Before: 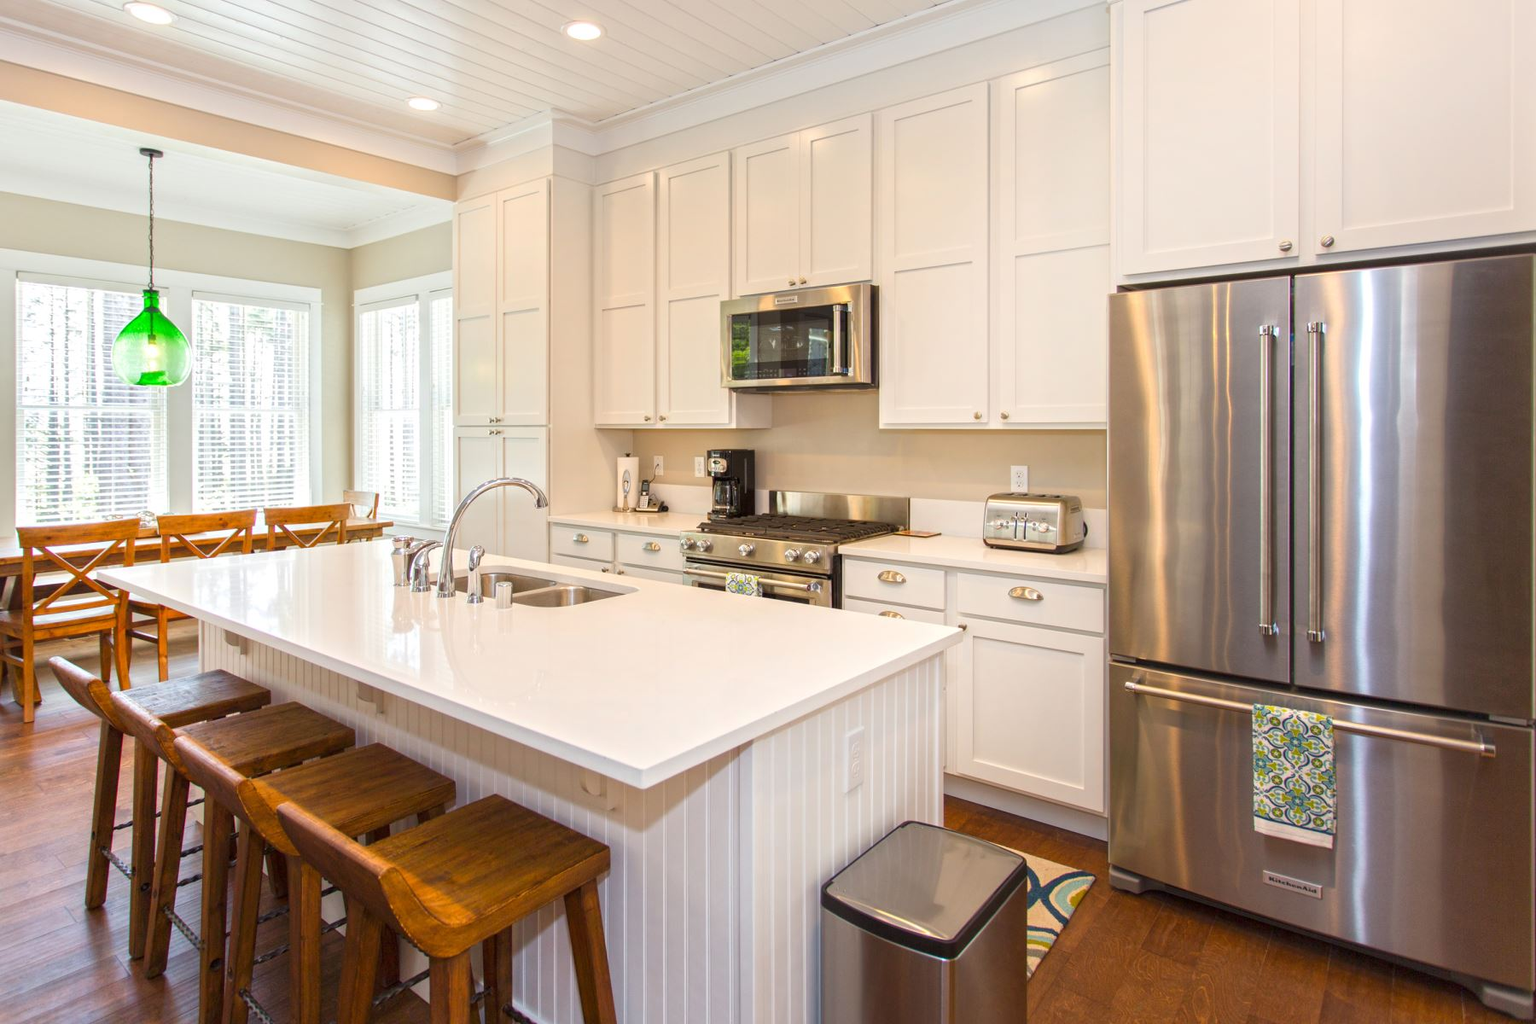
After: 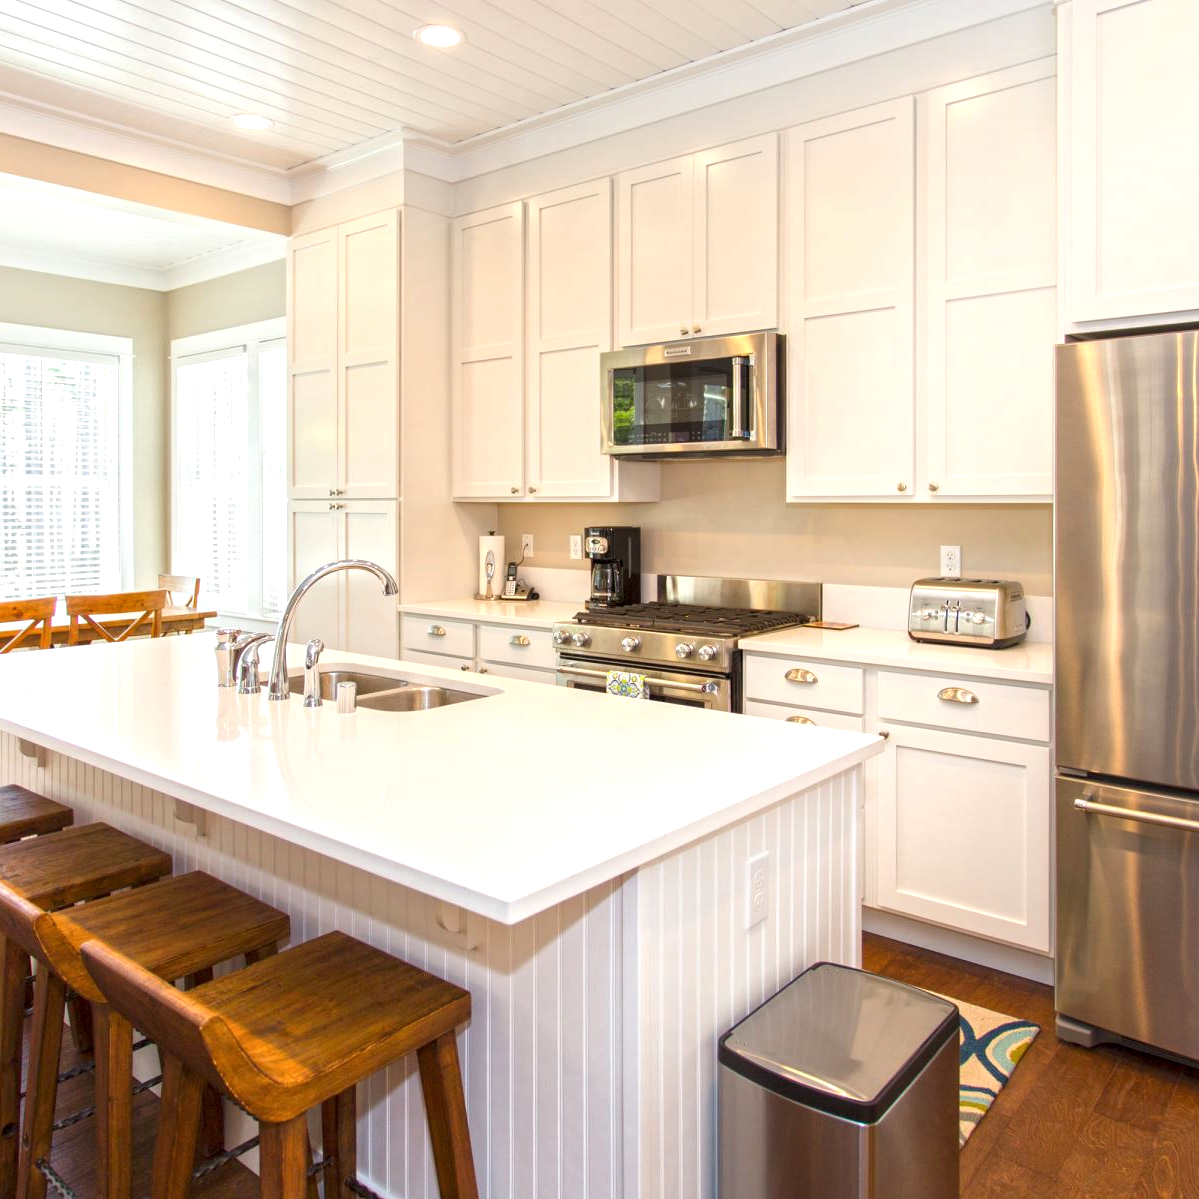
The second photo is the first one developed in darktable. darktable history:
crop and rotate: left 13.593%, right 19.769%
local contrast: highlights 107%, shadows 101%, detail 119%, midtone range 0.2
exposure: exposure 0.297 EV, compensate exposure bias true, compensate highlight preservation false
